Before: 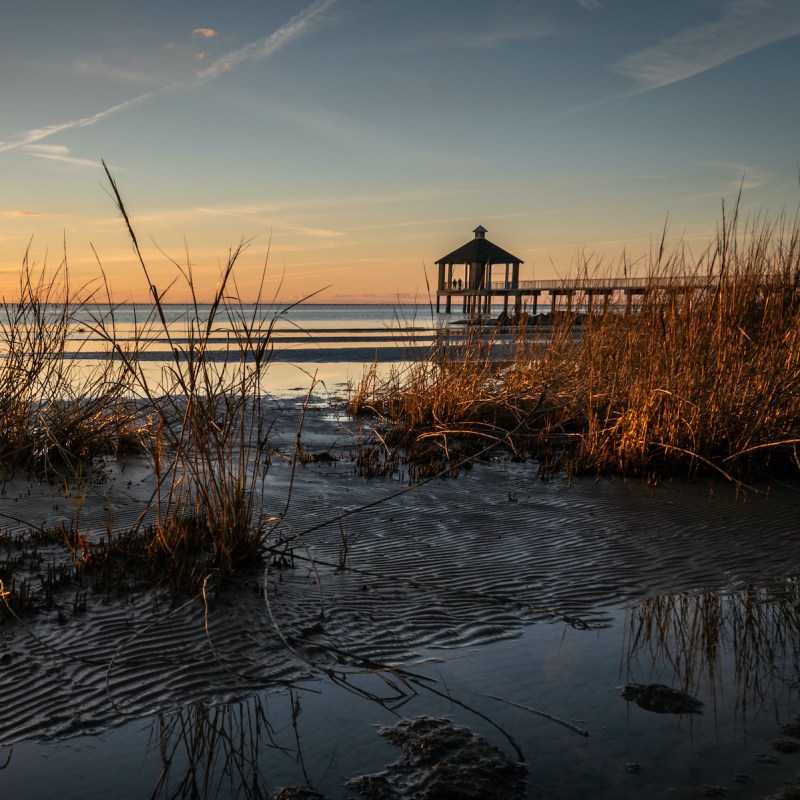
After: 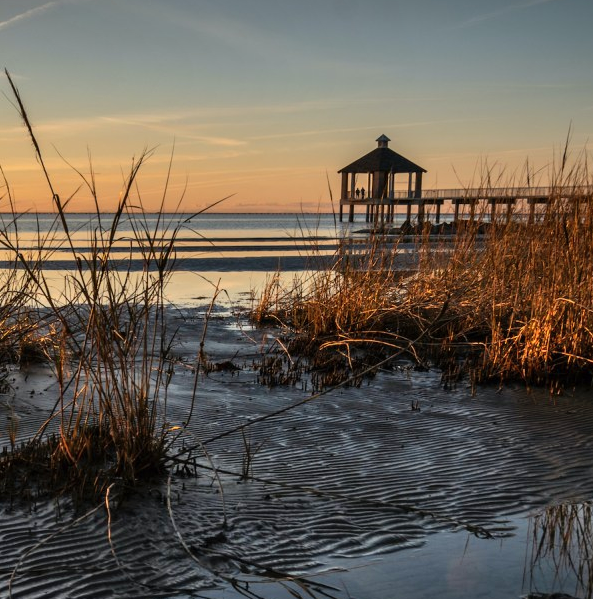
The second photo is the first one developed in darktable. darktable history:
crop and rotate: left 12.236%, top 11.378%, right 13.573%, bottom 13.688%
tone equalizer: edges refinement/feathering 500, mask exposure compensation -1.57 EV, preserve details no
shadows and highlights: white point adjustment 0.076, highlights -71.43, soften with gaussian
